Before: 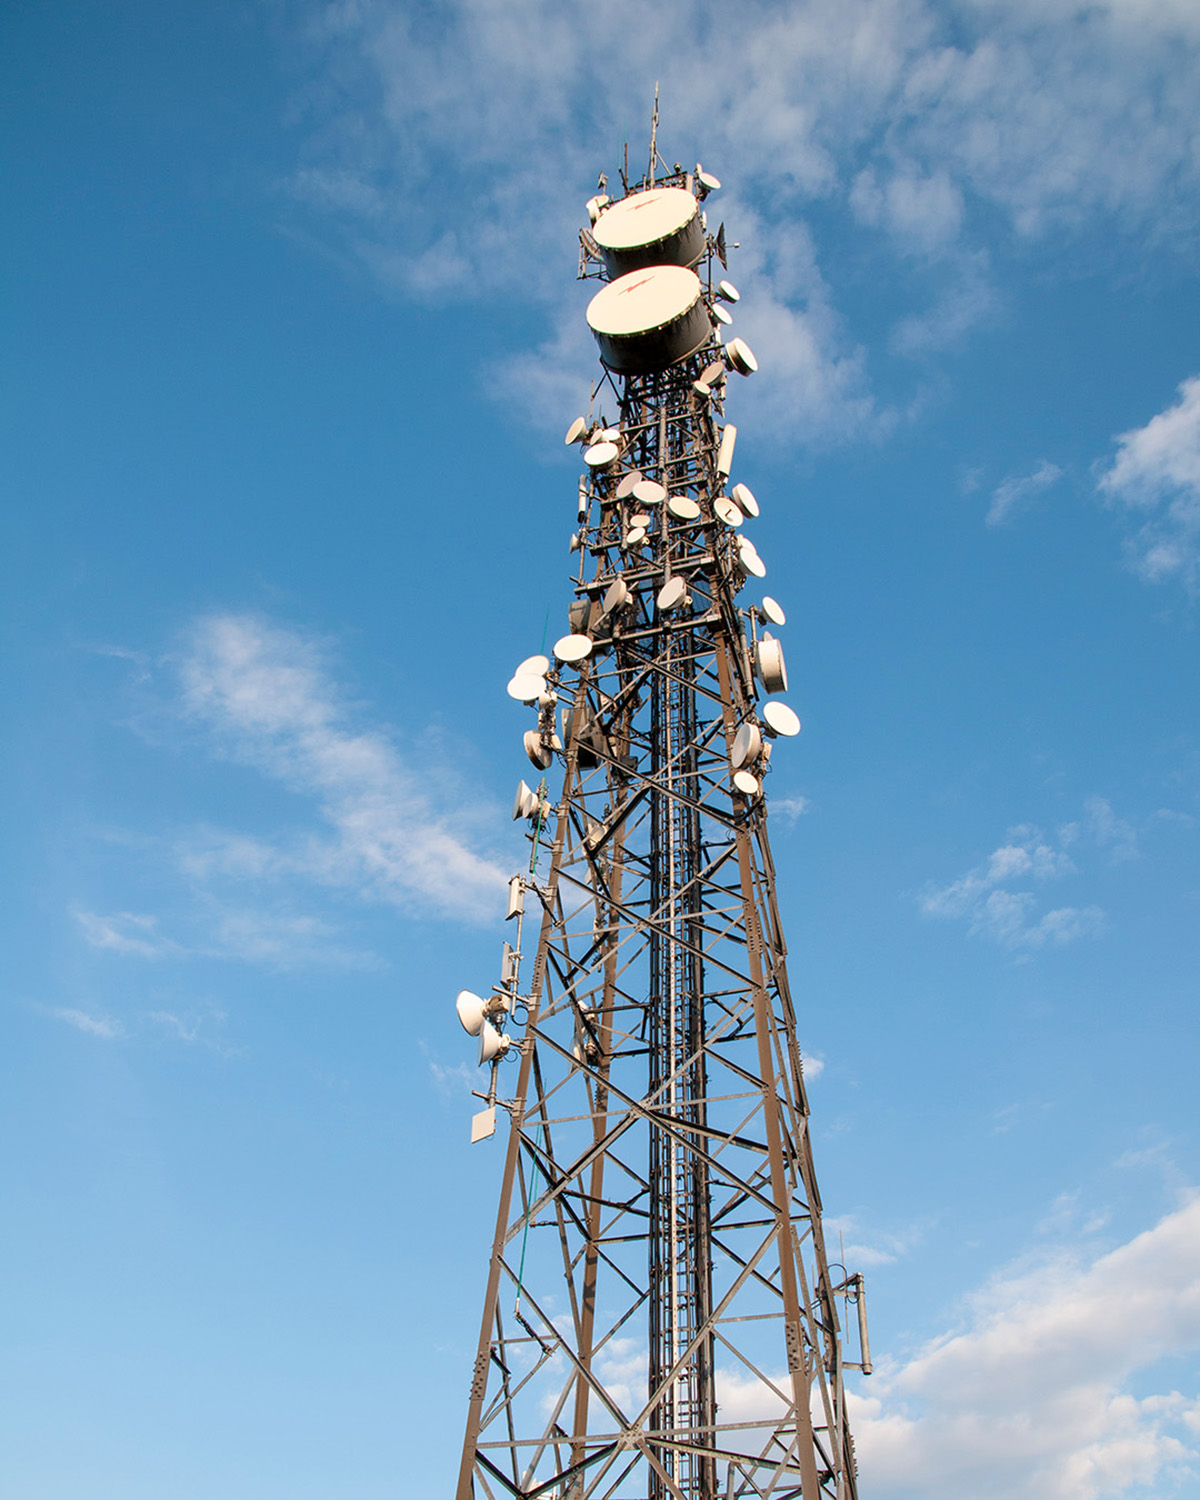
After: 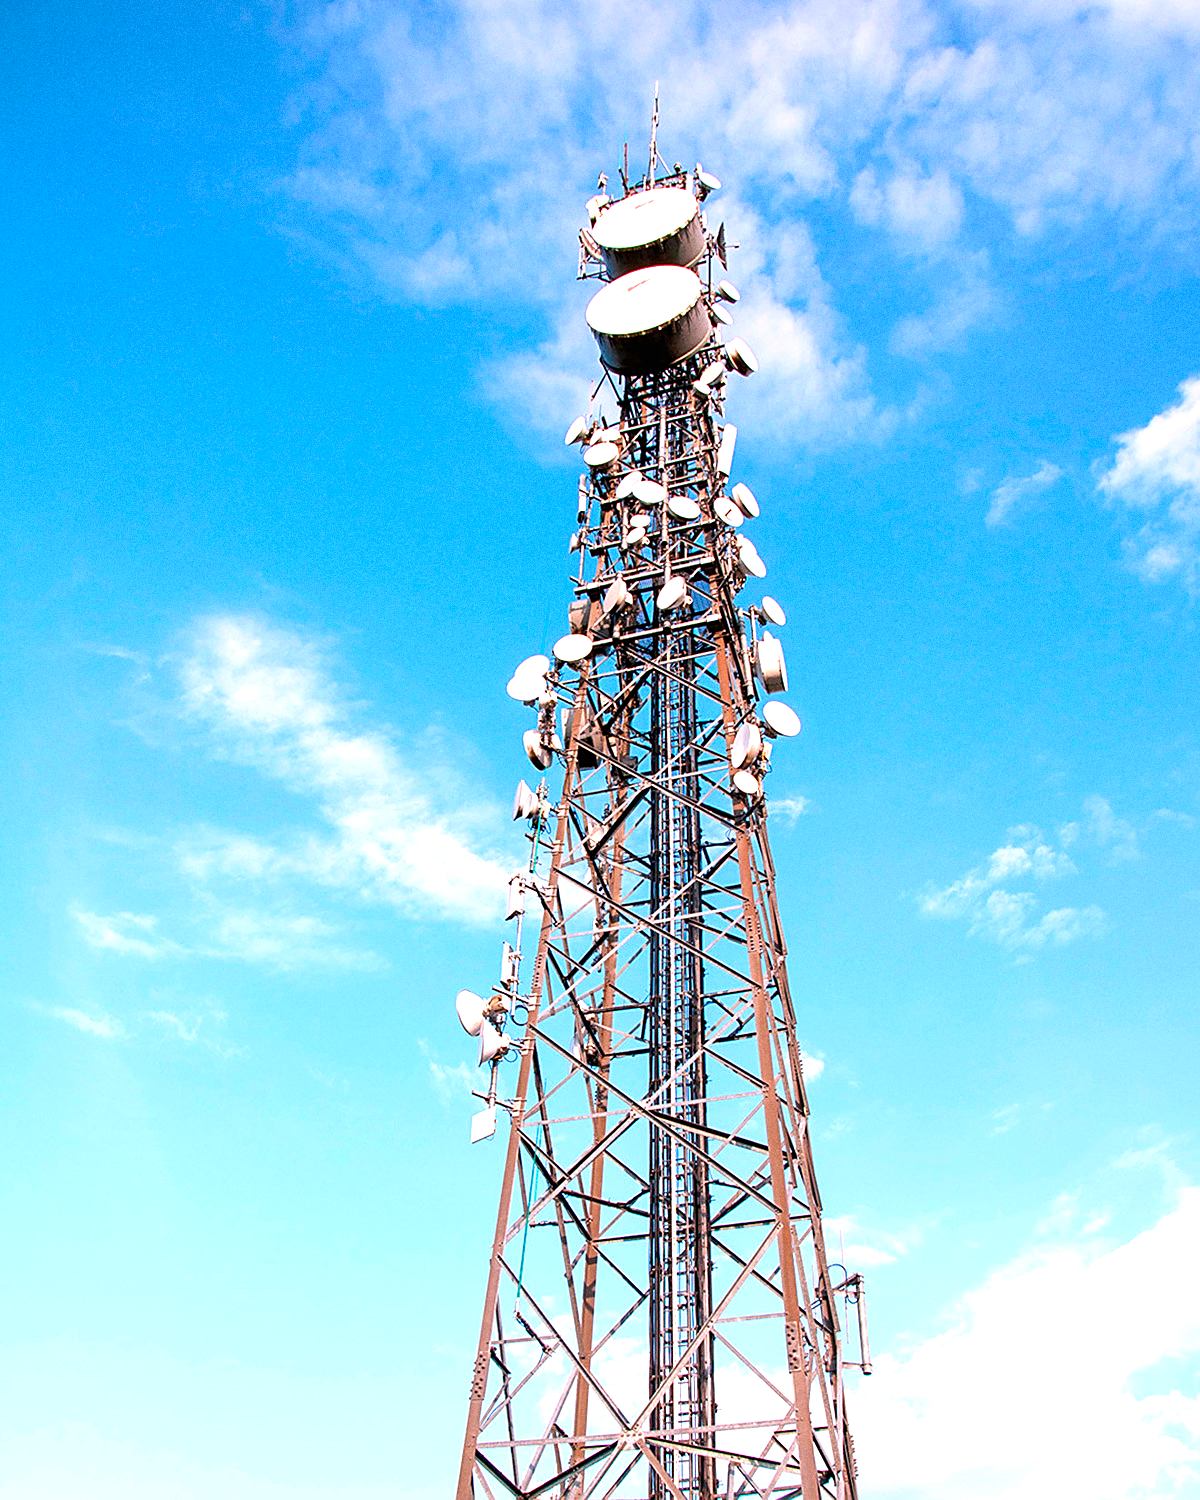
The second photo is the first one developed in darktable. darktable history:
sharpen: on, module defaults
grain: coarseness 0.09 ISO
white balance: red 1.066, blue 1.119
exposure: black level correction 0, exposure 1.015 EV, compensate exposure bias true, compensate highlight preservation false
